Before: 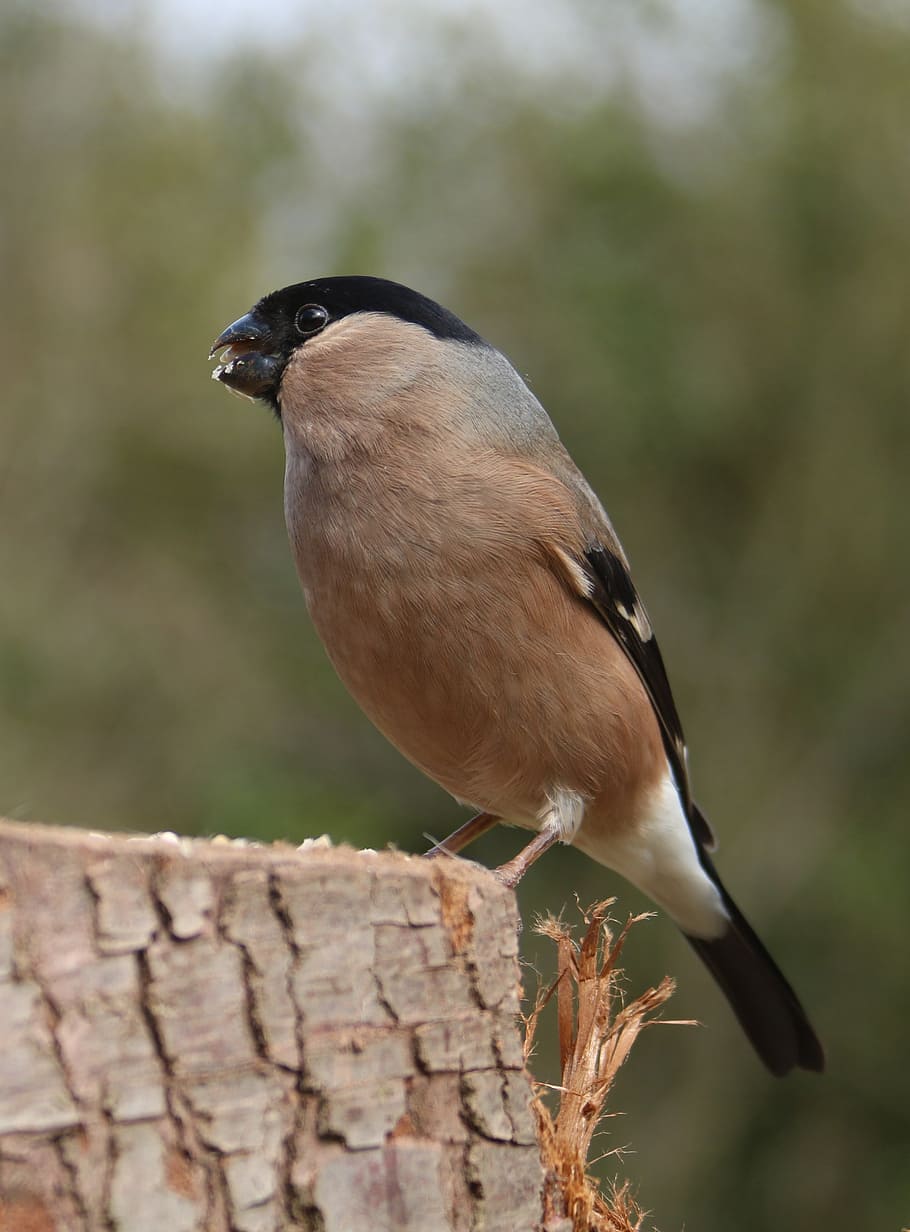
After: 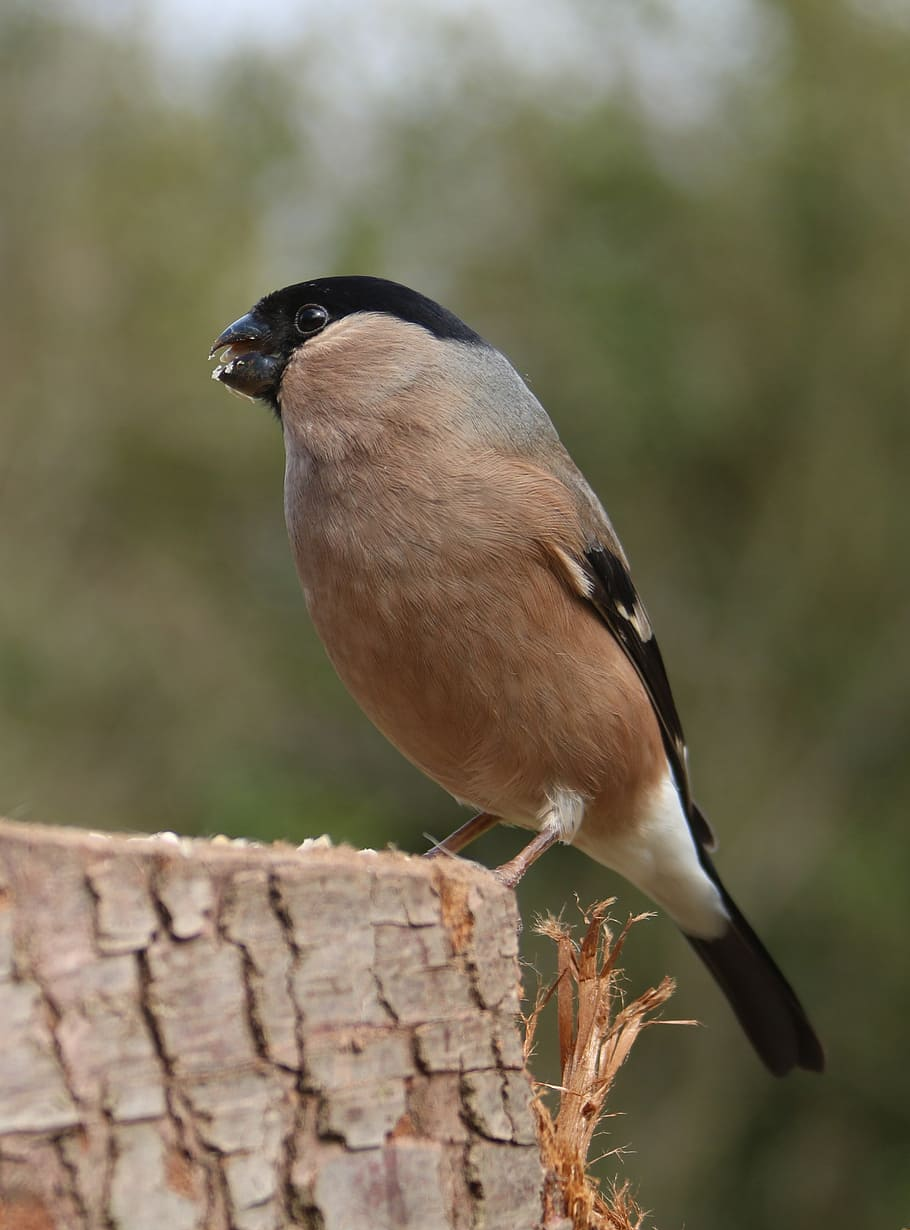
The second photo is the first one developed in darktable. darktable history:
crop: top 0.05%, bottom 0.098%
white balance: emerald 1
